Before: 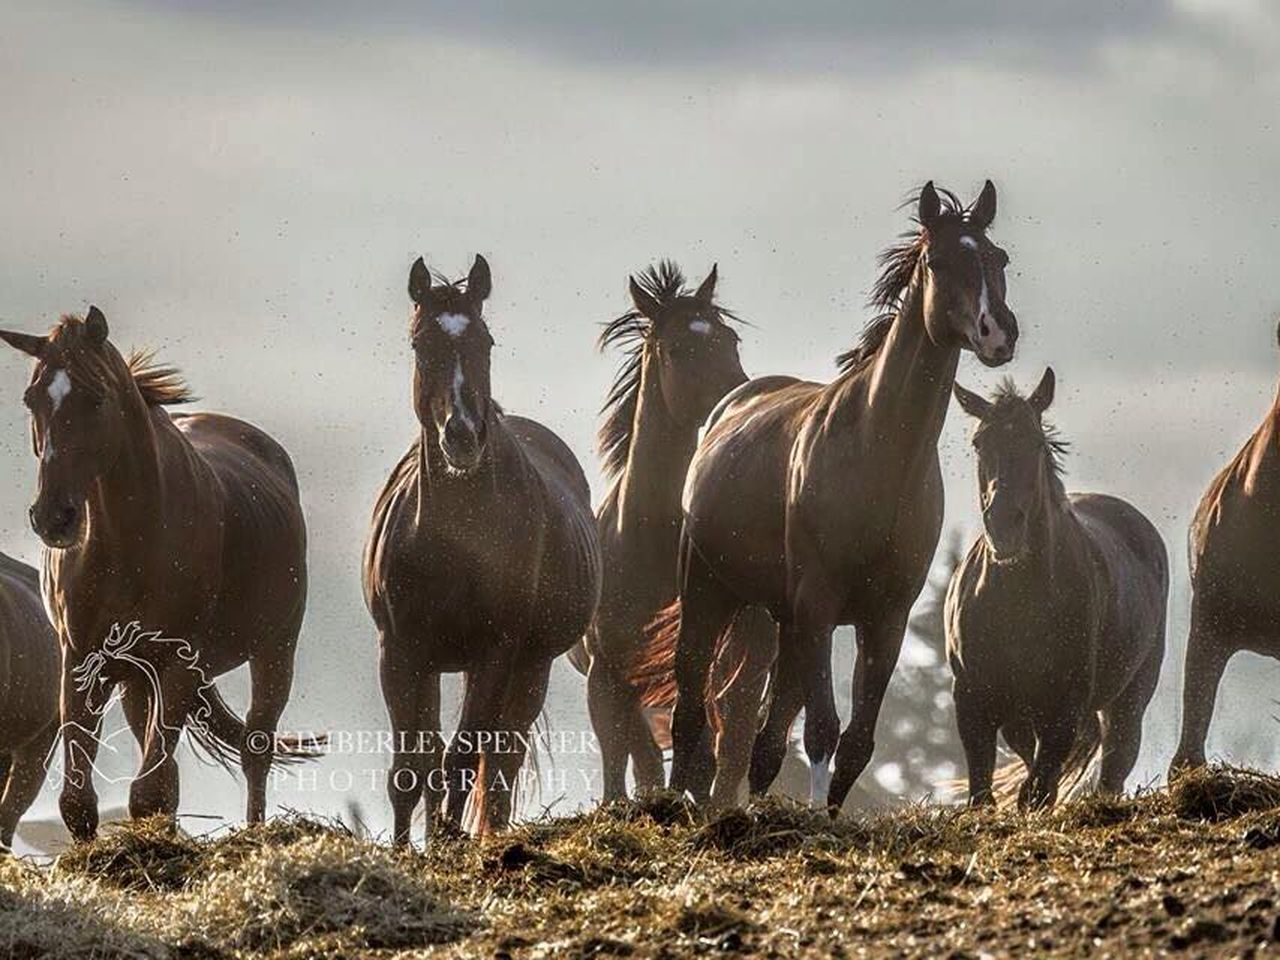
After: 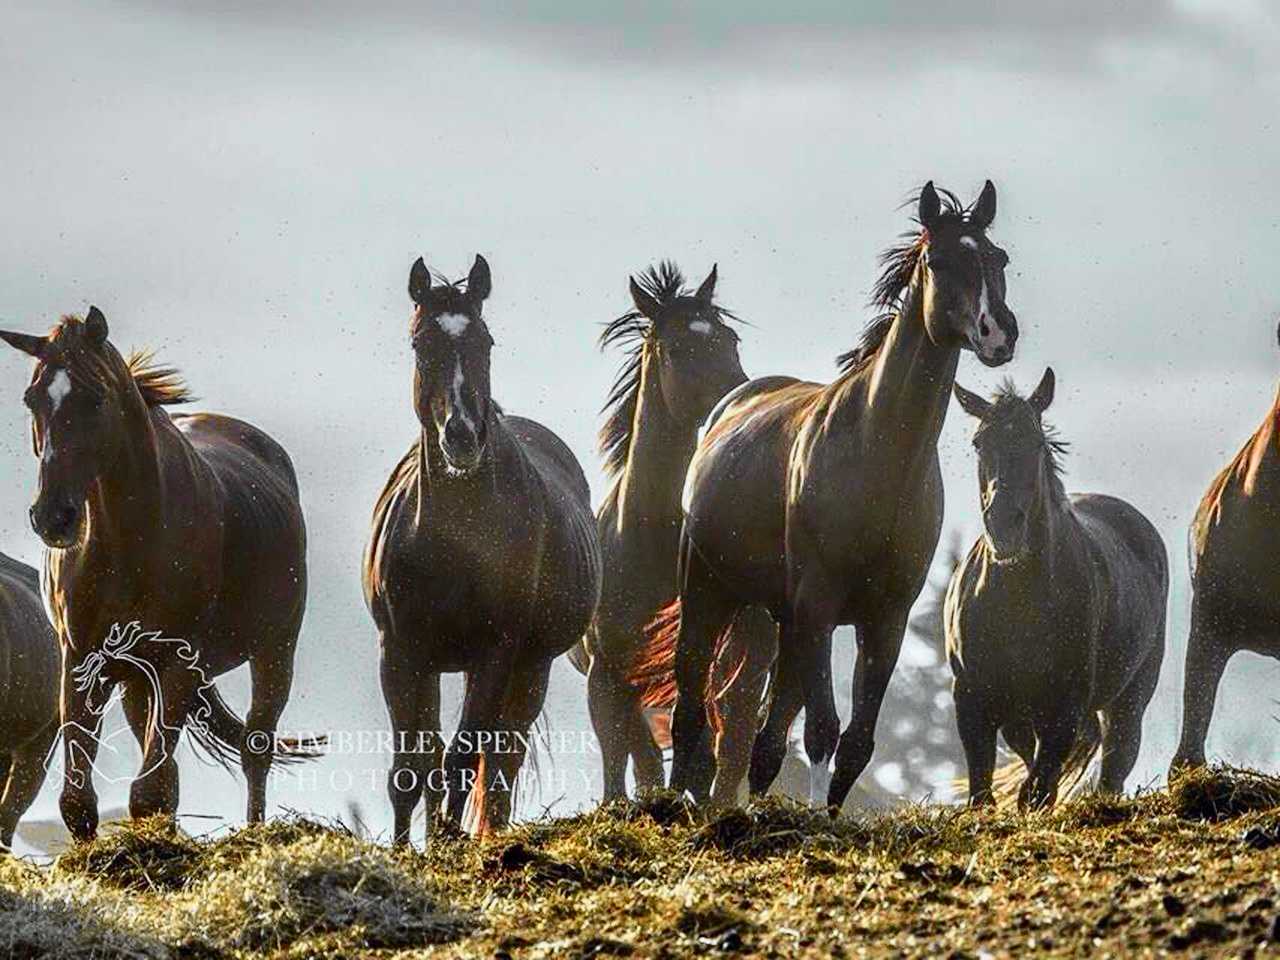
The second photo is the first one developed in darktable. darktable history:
color calibration: illuminant Planckian (black body), adaptation linear Bradford (ICC v4), x 0.36, y 0.366, temperature 4498.5 K
tone curve: curves: ch0 [(0, 0) (0.071, 0.047) (0.266, 0.26) (0.491, 0.552) (0.753, 0.818) (1, 0.983)]; ch1 [(0, 0) (0.346, 0.307) (0.408, 0.369) (0.463, 0.443) (0.482, 0.493) (0.502, 0.5) (0.517, 0.518) (0.546, 0.576) (0.588, 0.643) (0.651, 0.709) (1, 1)]; ch2 [(0, 0) (0.346, 0.34) (0.434, 0.46) (0.485, 0.494) (0.5, 0.494) (0.517, 0.503) (0.535, 0.545) (0.583, 0.634) (0.625, 0.686) (1, 1)], color space Lab, independent channels, preserve colors none
